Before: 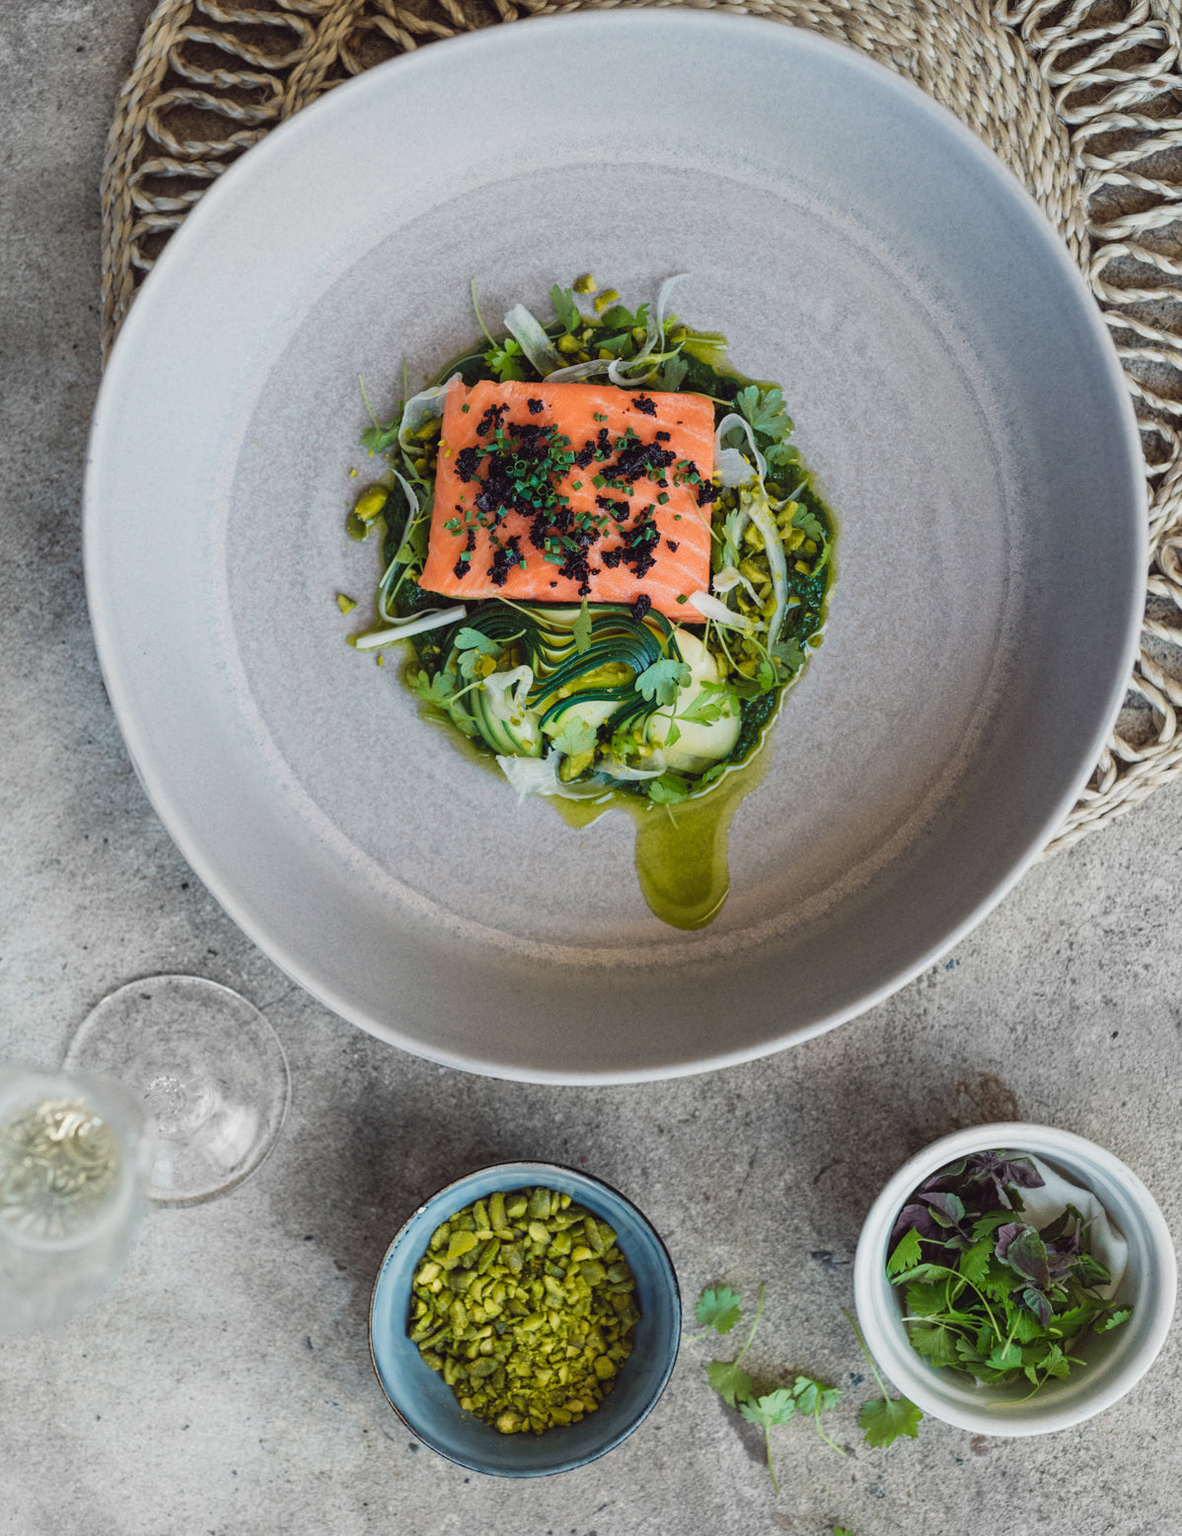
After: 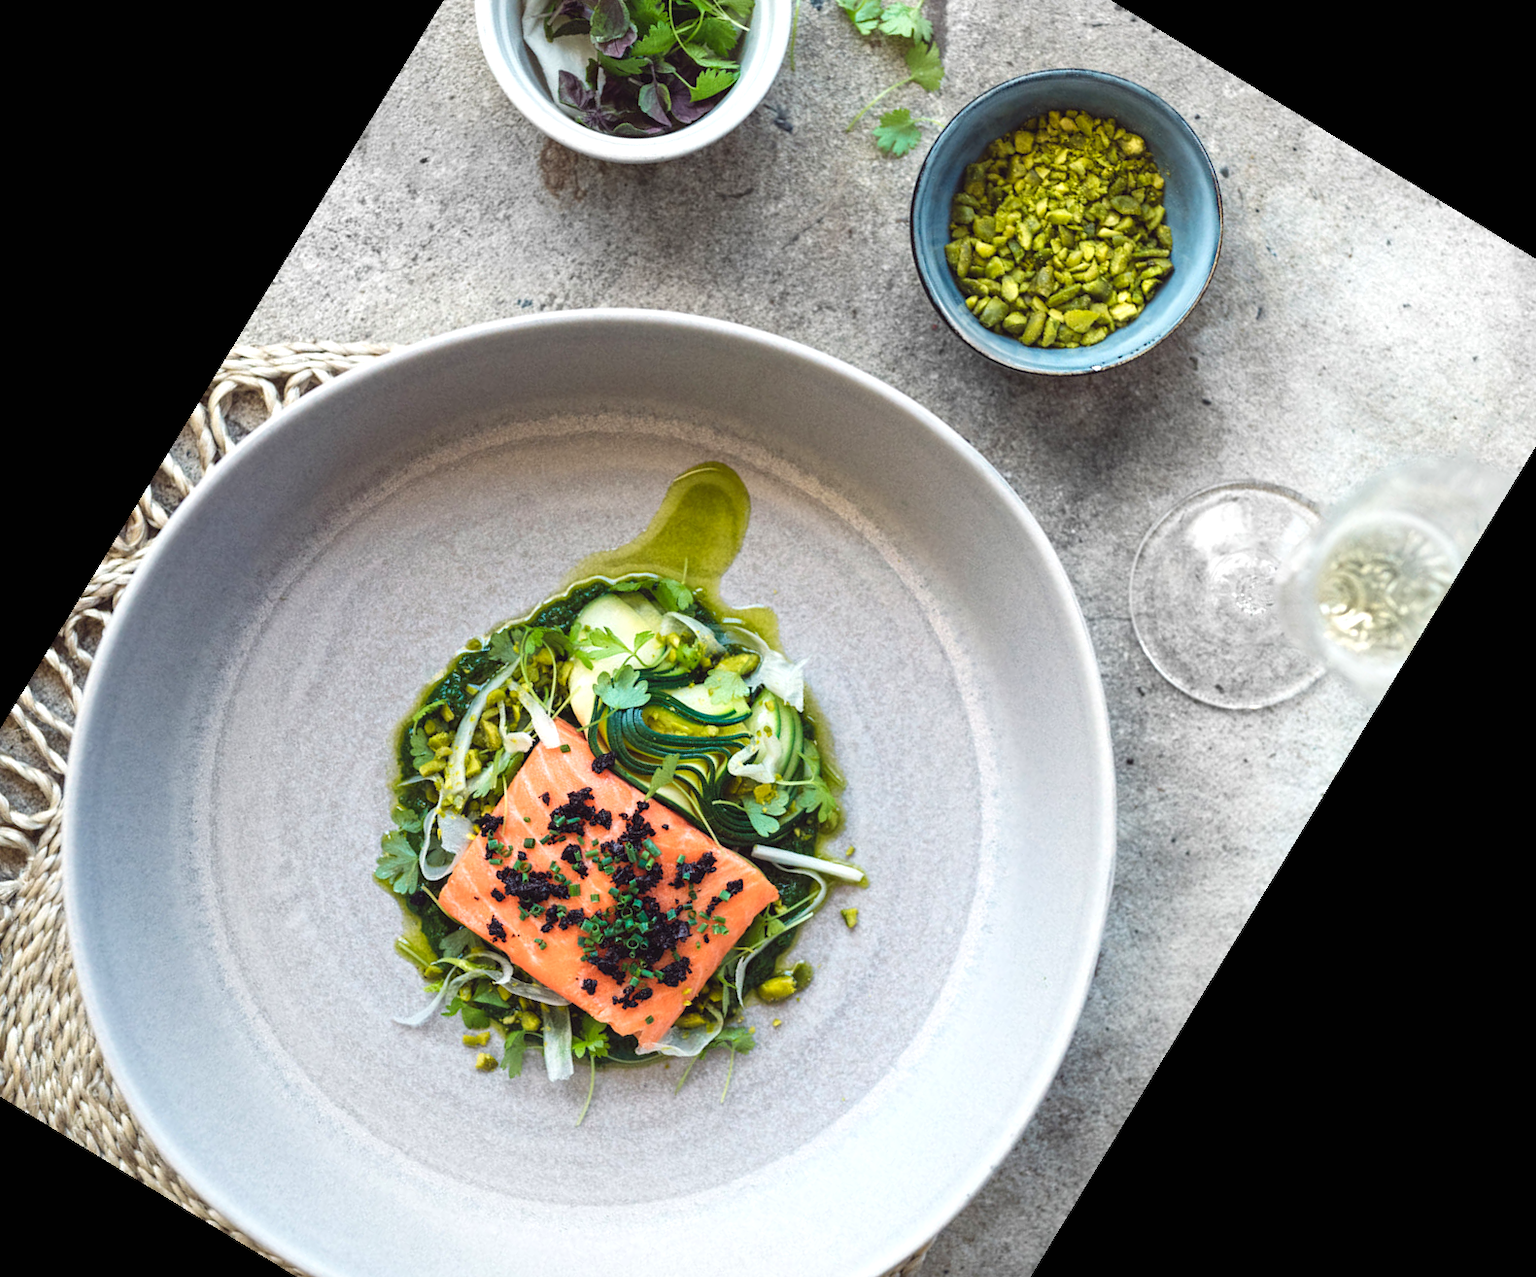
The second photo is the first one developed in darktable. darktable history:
exposure: black level correction 0, exposure 0.7 EV, compensate exposure bias true, compensate highlight preservation false
crop and rotate: angle 148.68°, left 9.111%, top 15.603%, right 4.588%, bottom 17.041%
contrast brightness saturation: contrast 0.03, brightness -0.04
